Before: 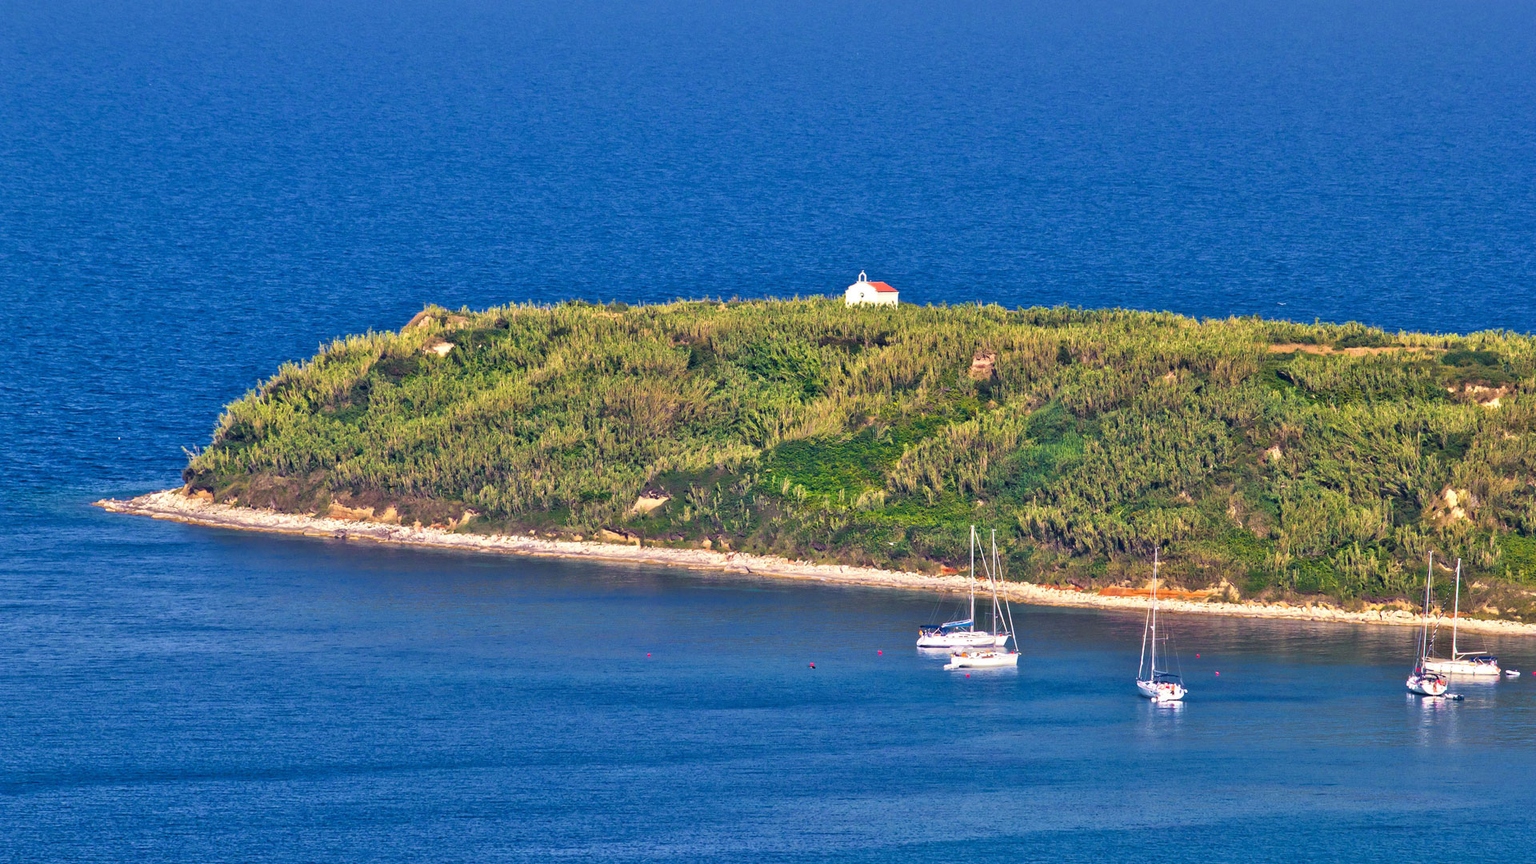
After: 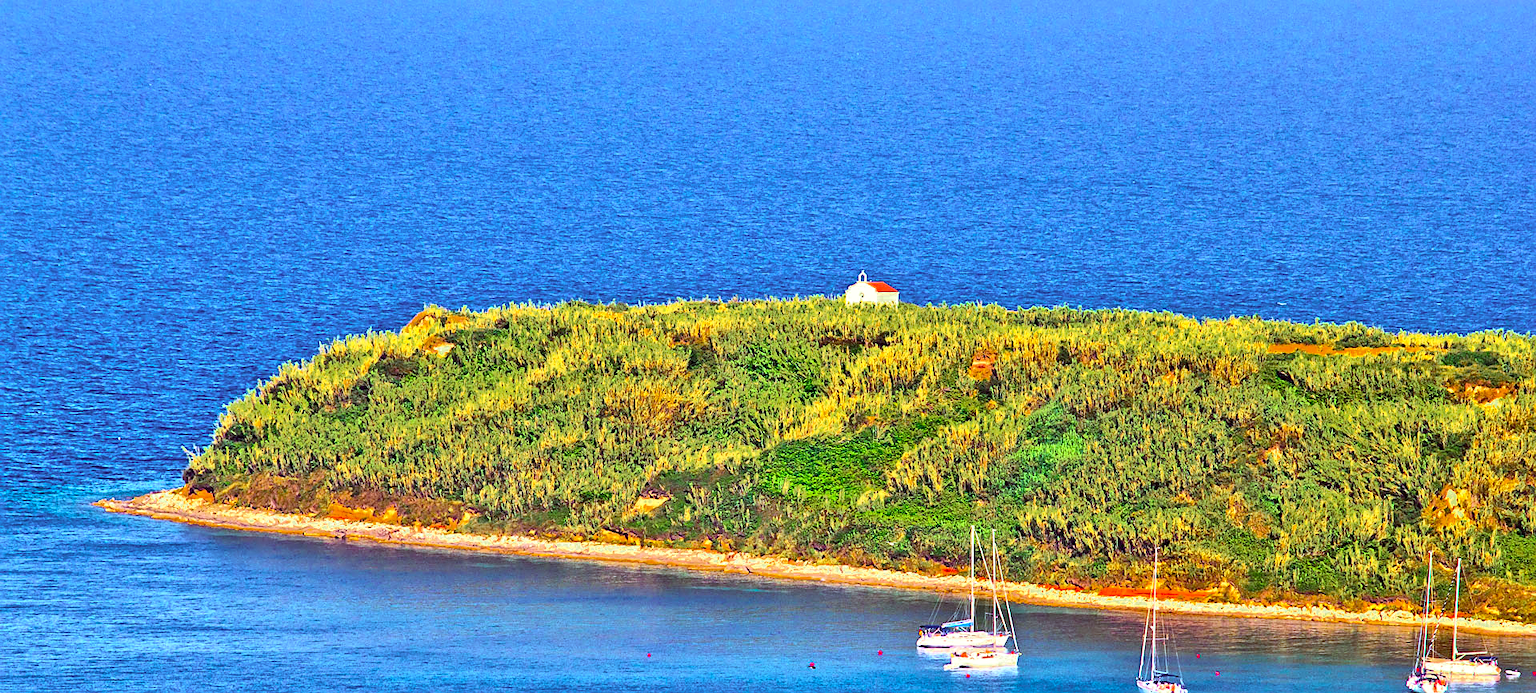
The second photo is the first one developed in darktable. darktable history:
tone equalizer: -8 EV -0.445 EV, -7 EV -0.401 EV, -6 EV -0.351 EV, -5 EV -0.218 EV, -3 EV 0.207 EV, -2 EV 0.322 EV, -1 EV 0.374 EV, +0 EV 0.406 EV
local contrast: highlights 107%, shadows 99%, detail 119%, midtone range 0.2
sharpen: on, module defaults
tone curve: curves: ch0 [(0, 0) (0.091, 0.077) (0.517, 0.574) (0.745, 0.82) (0.844, 0.908) (0.909, 0.942) (1, 0.973)]; ch1 [(0, 0) (0.437, 0.404) (0.5, 0.5) (0.534, 0.546) (0.58, 0.603) (0.616, 0.649) (1, 1)]; ch2 [(0, 0) (0.442, 0.415) (0.5, 0.5) (0.535, 0.547) (0.585, 0.62) (1, 1)], color space Lab, independent channels, preserve colors none
color zones: curves: ch0 [(0.11, 0.396) (0.195, 0.36) (0.25, 0.5) (0.303, 0.412) (0.357, 0.544) (0.75, 0.5) (0.967, 0.328)]; ch1 [(0, 0.468) (0.112, 0.512) (0.202, 0.6) (0.25, 0.5) (0.307, 0.352) (0.357, 0.544) (0.75, 0.5) (0.963, 0.524)]
color correction: highlights a* -6.14, highlights b* 9.23, shadows a* 10.81, shadows b* 23.83
contrast brightness saturation: contrast 0.233, brightness 0.102, saturation 0.29
crop: bottom 19.717%
